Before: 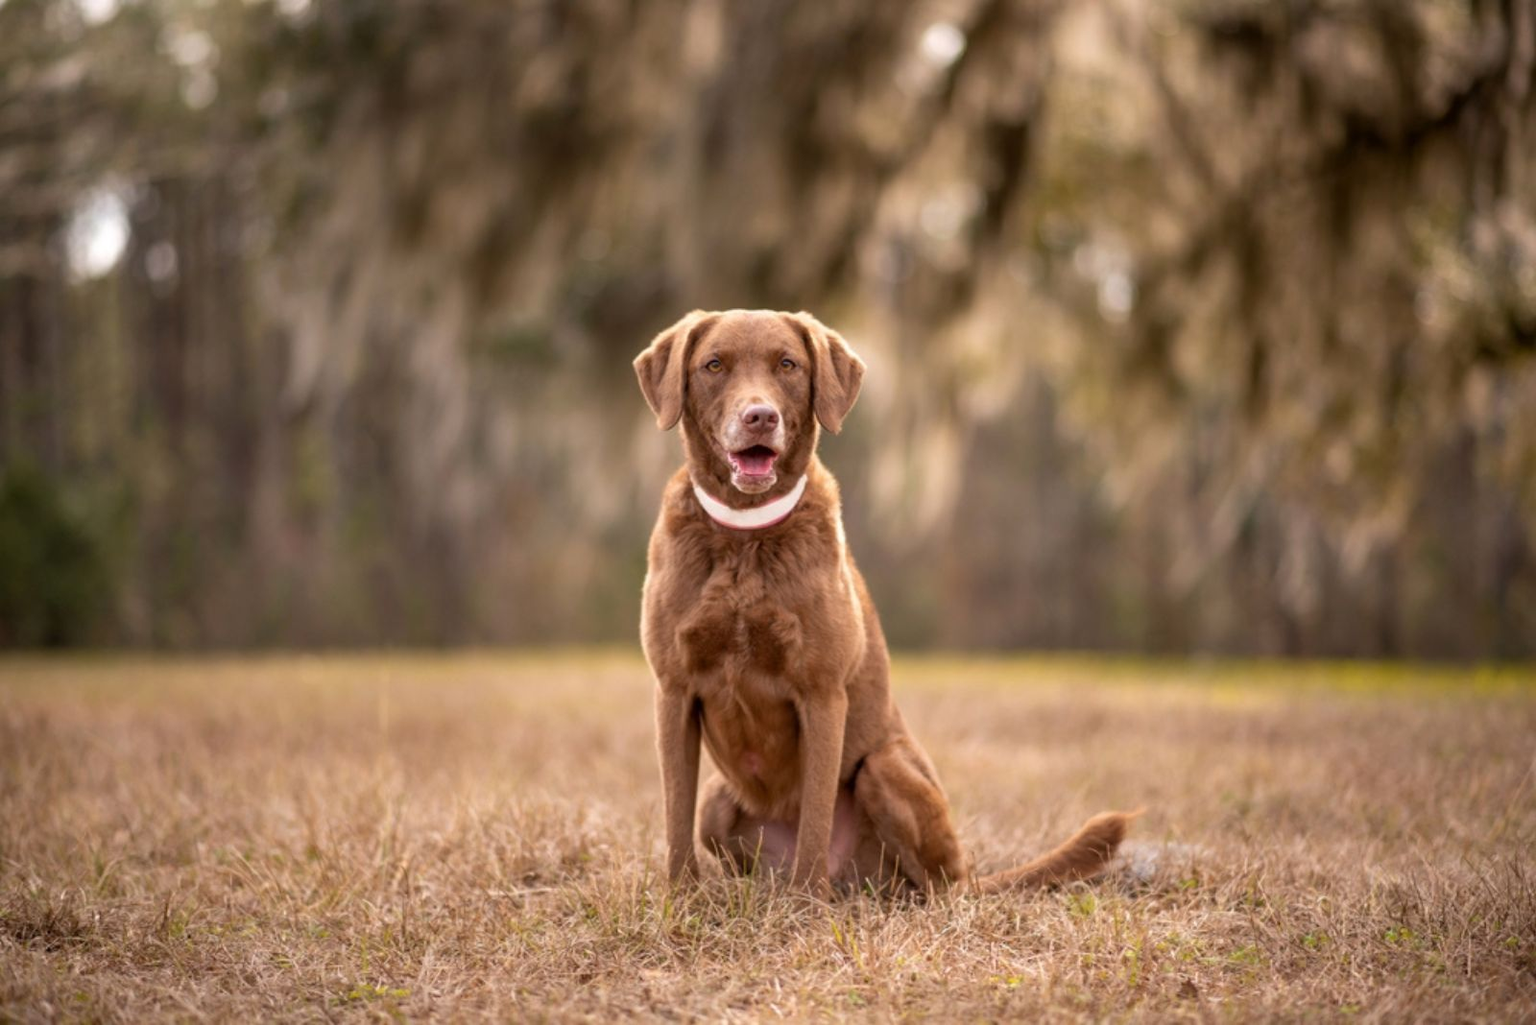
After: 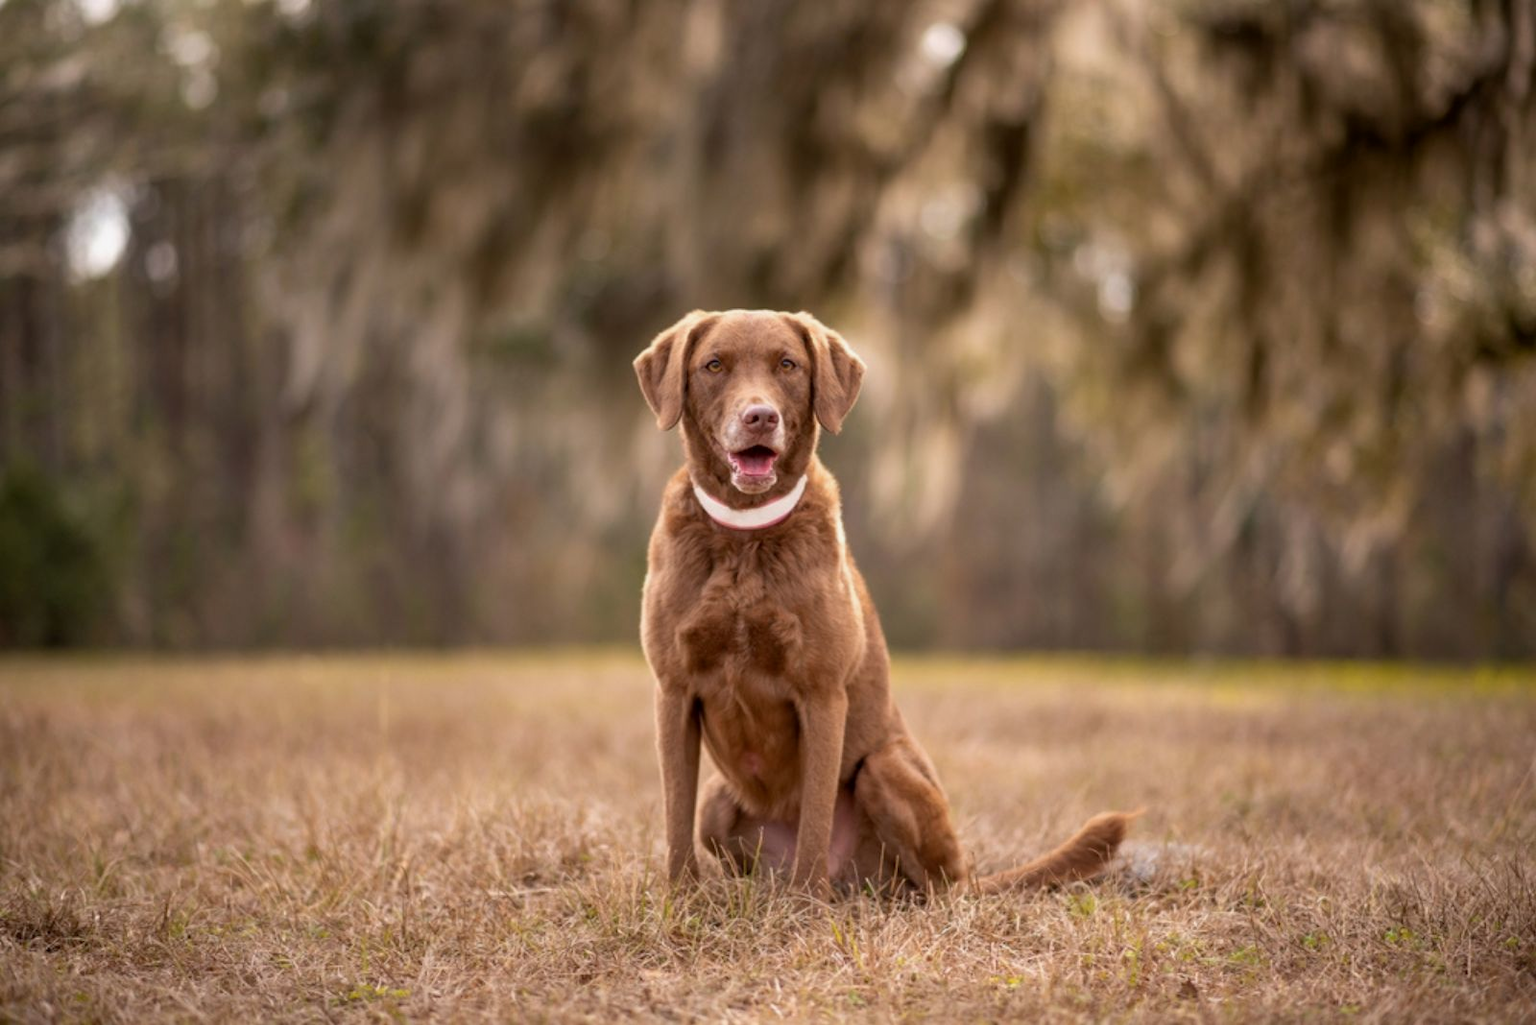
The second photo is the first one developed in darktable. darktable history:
exposure: black level correction 0.001, exposure -0.125 EV, compensate highlight preservation false
